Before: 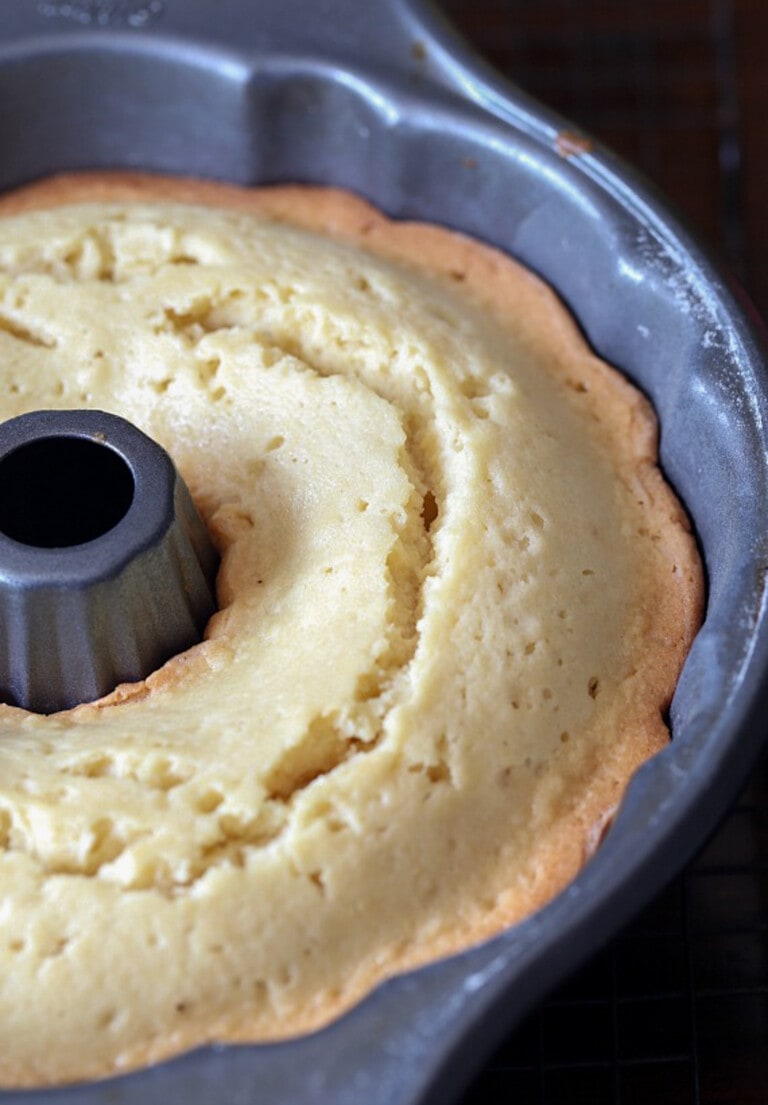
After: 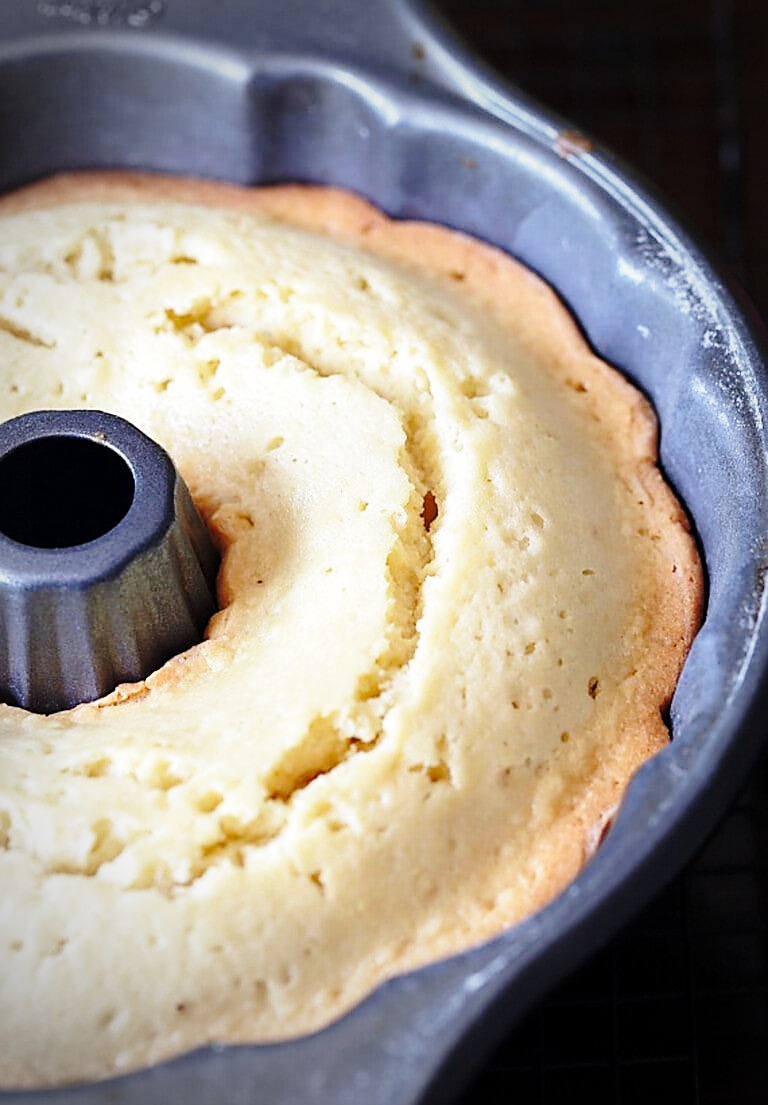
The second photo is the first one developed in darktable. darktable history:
vignetting: fall-off start 64.05%, width/height ratio 0.884
sharpen: radius 1.385, amount 1.261, threshold 0.719
base curve: curves: ch0 [(0, 0) (0.036, 0.037) (0.121, 0.228) (0.46, 0.76) (0.859, 0.983) (1, 1)], preserve colors none
